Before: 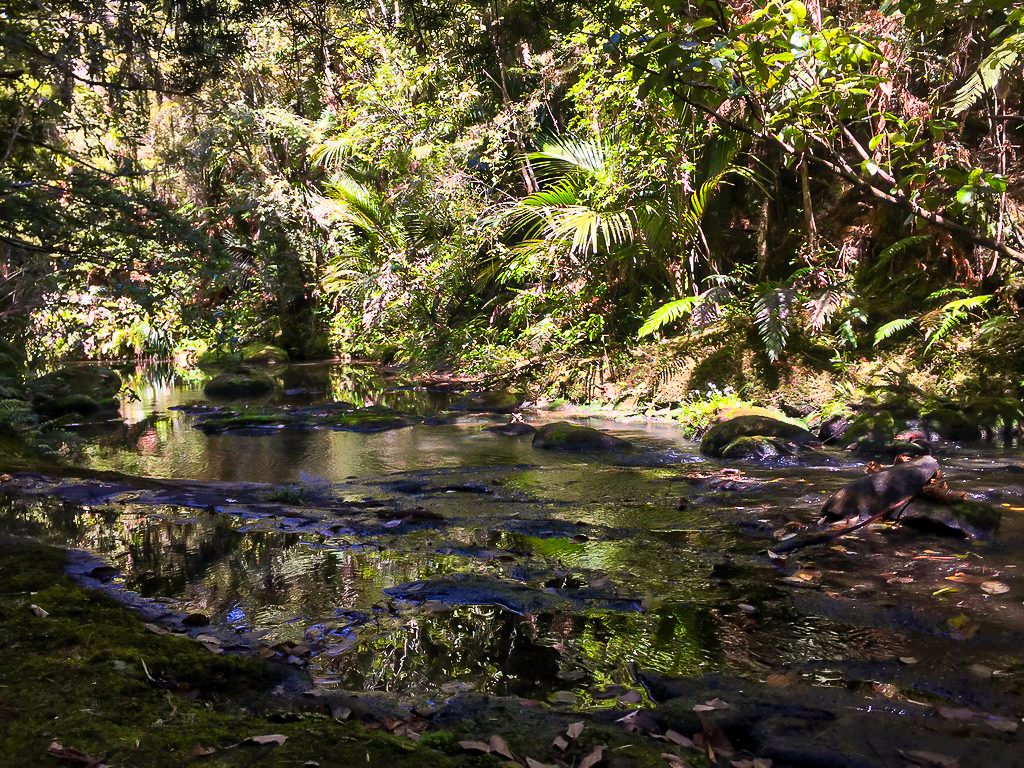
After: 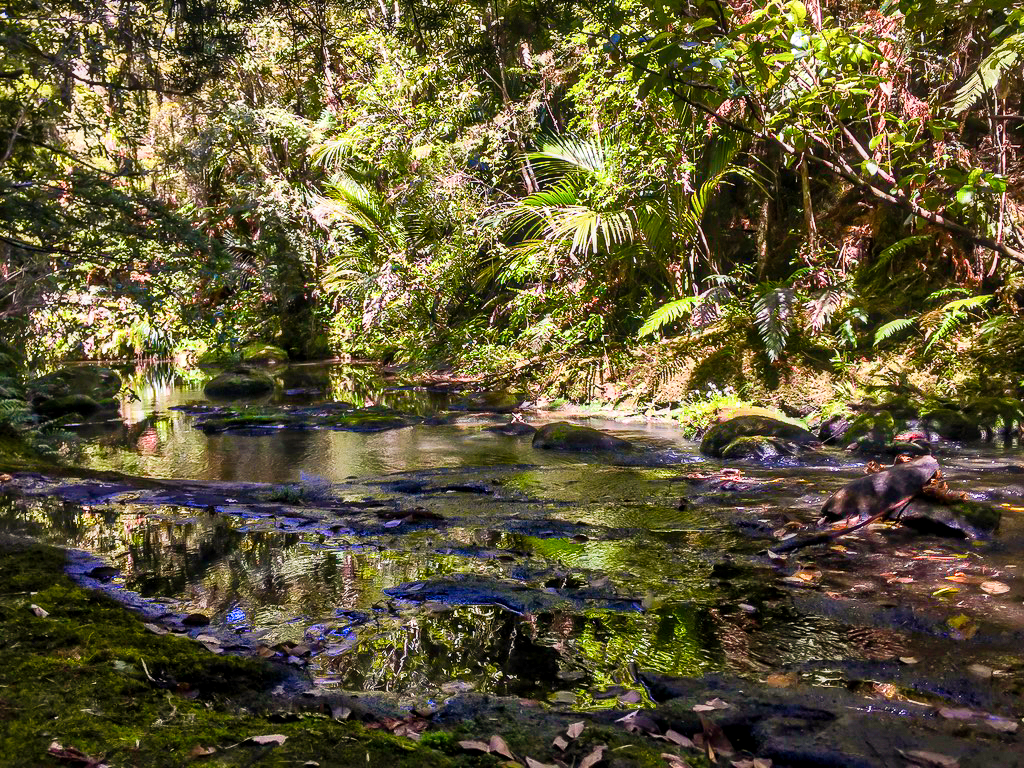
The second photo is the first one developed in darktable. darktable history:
shadows and highlights: soften with gaussian
color balance rgb: perceptual saturation grading › global saturation 20%, perceptual saturation grading › highlights -25%, perceptual saturation grading › shadows 25%
local contrast: on, module defaults
